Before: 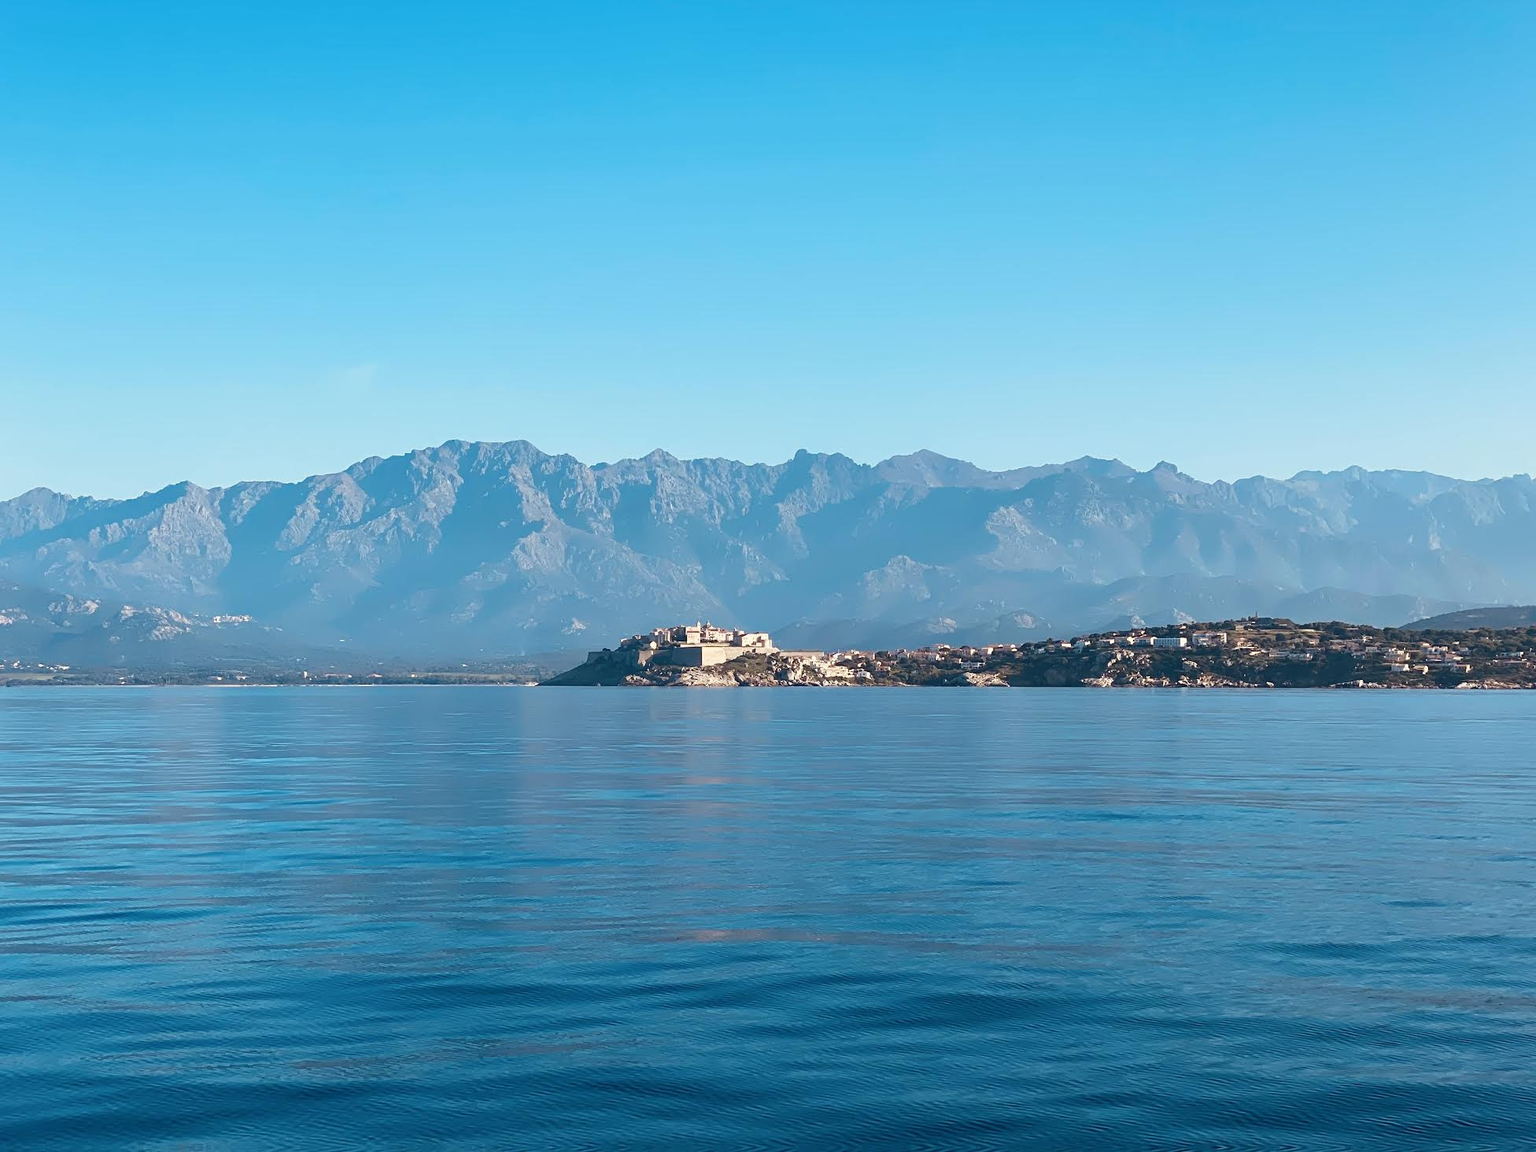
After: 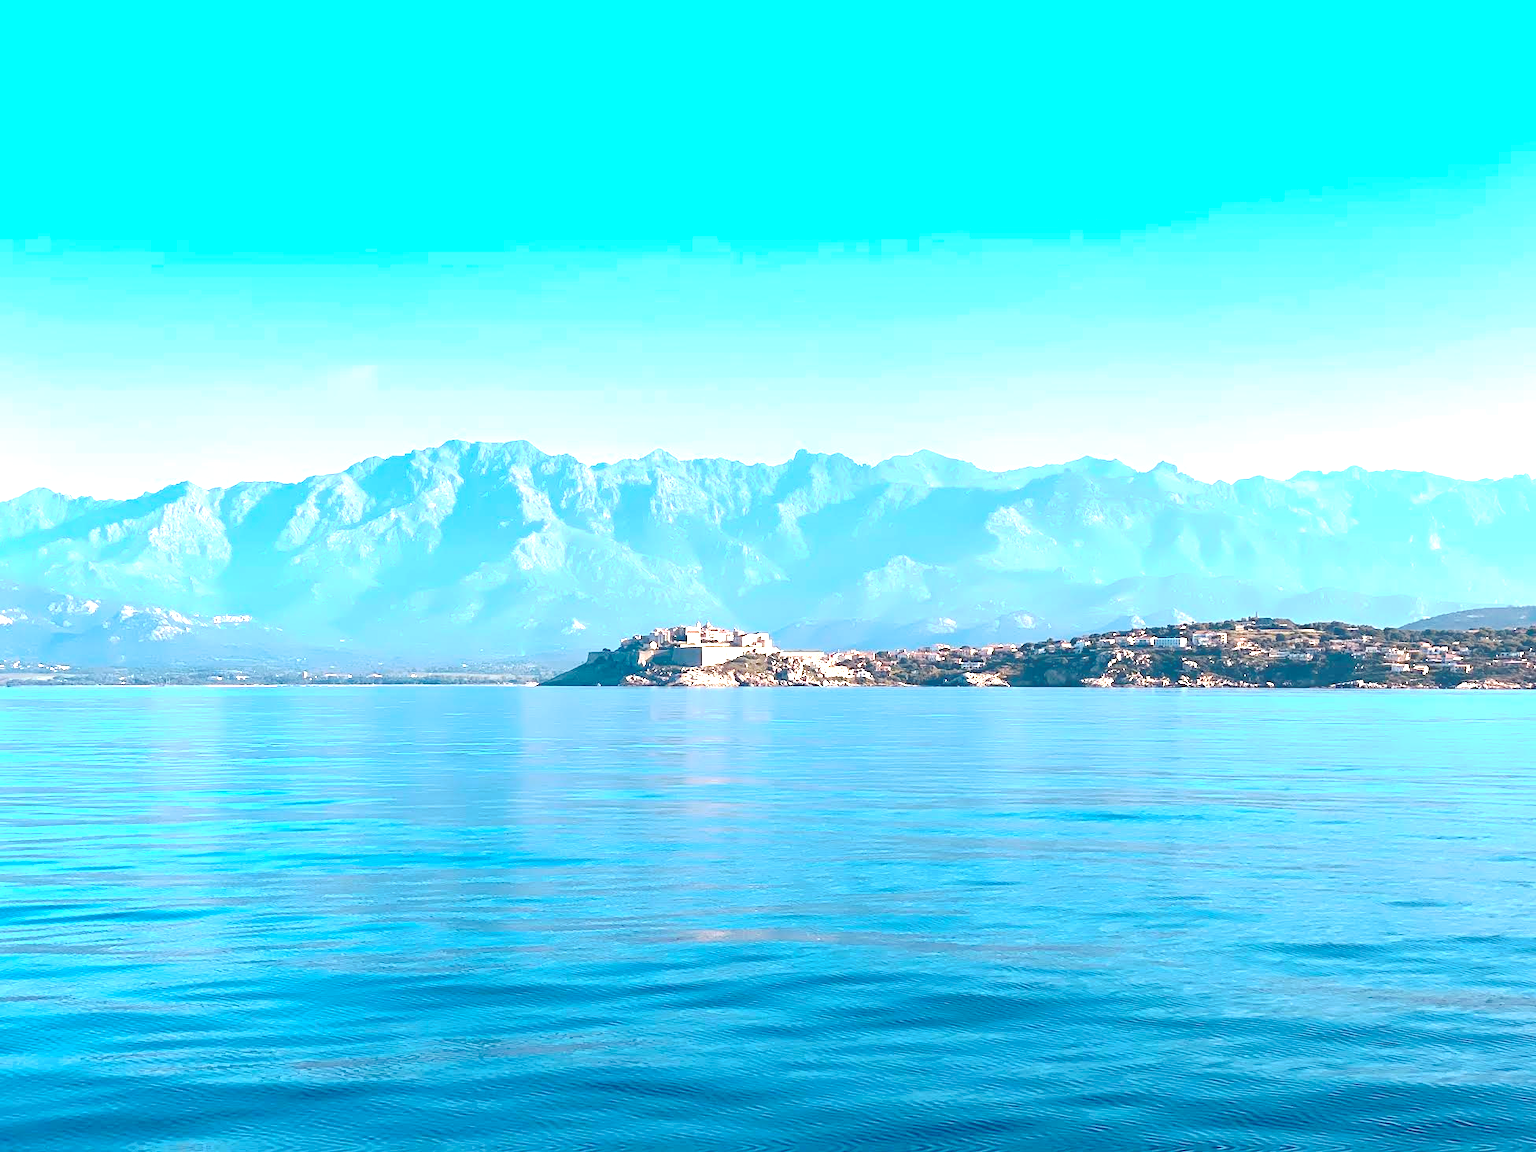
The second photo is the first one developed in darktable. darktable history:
exposure: black level correction 0.001, exposure 1.398 EV, compensate exposure bias true, compensate highlight preservation false
tone curve: curves: ch0 [(0, 0) (0.003, 0.211) (0.011, 0.211) (0.025, 0.215) (0.044, 0.218) (0.069, 0.224) (0.1, 0.227) (0.136, 0.233) (0.177, 0.247) (0.224, 0.275) (0.277, 0.309) (0.335, 0.366) (0.399, 0.438) (0.468, 0.515) (0.543, 0.586) (0.623, 0.658) (0.709, 0.735) (0.801, 0.821) (0.898, 0.889) (1, 1)], preserve colors none
